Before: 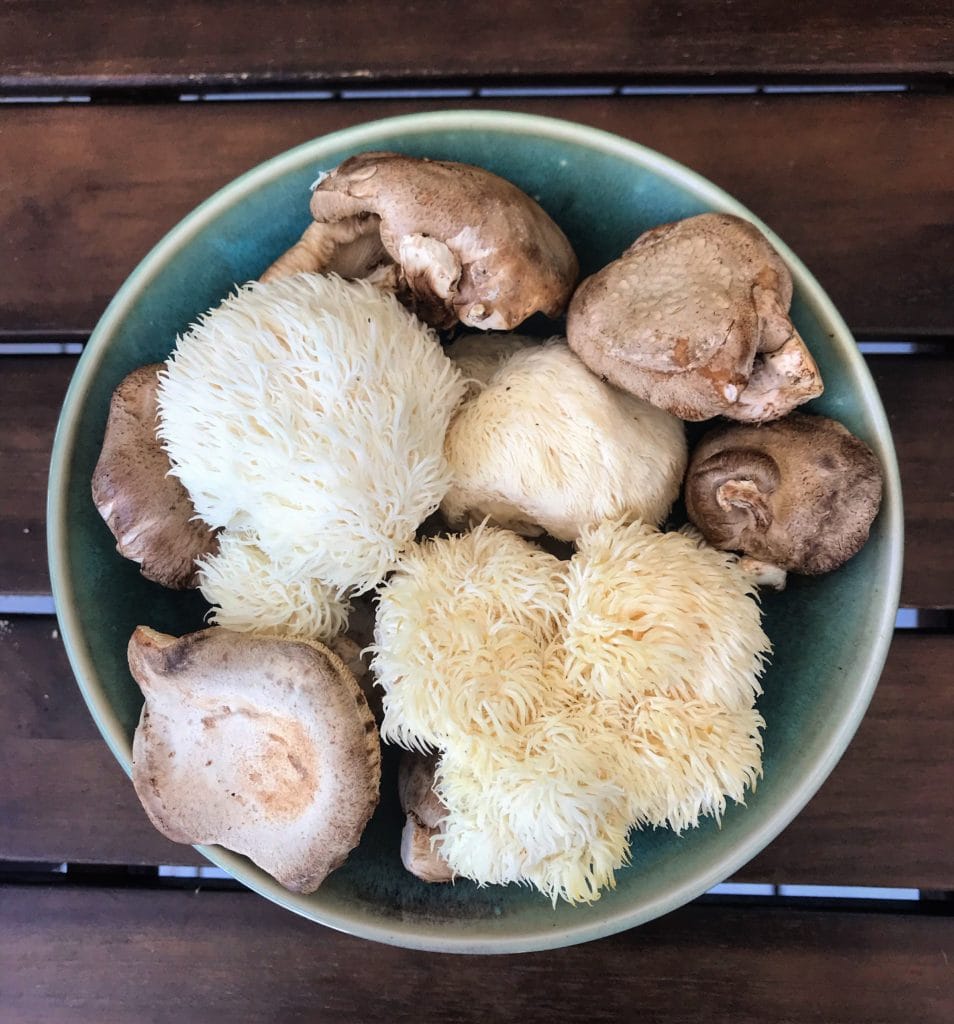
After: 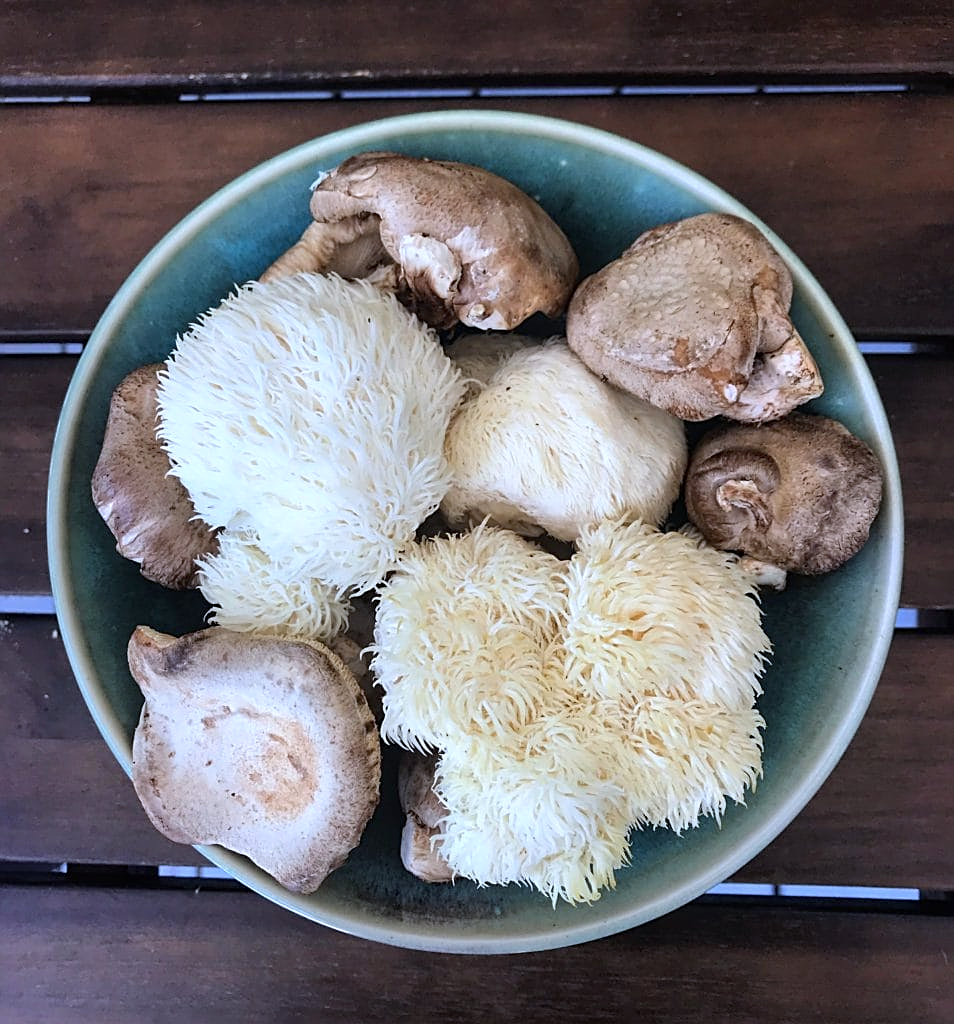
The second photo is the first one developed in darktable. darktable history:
sharpen: on, module defaults
white balance: red 0.931, blue 1.11
